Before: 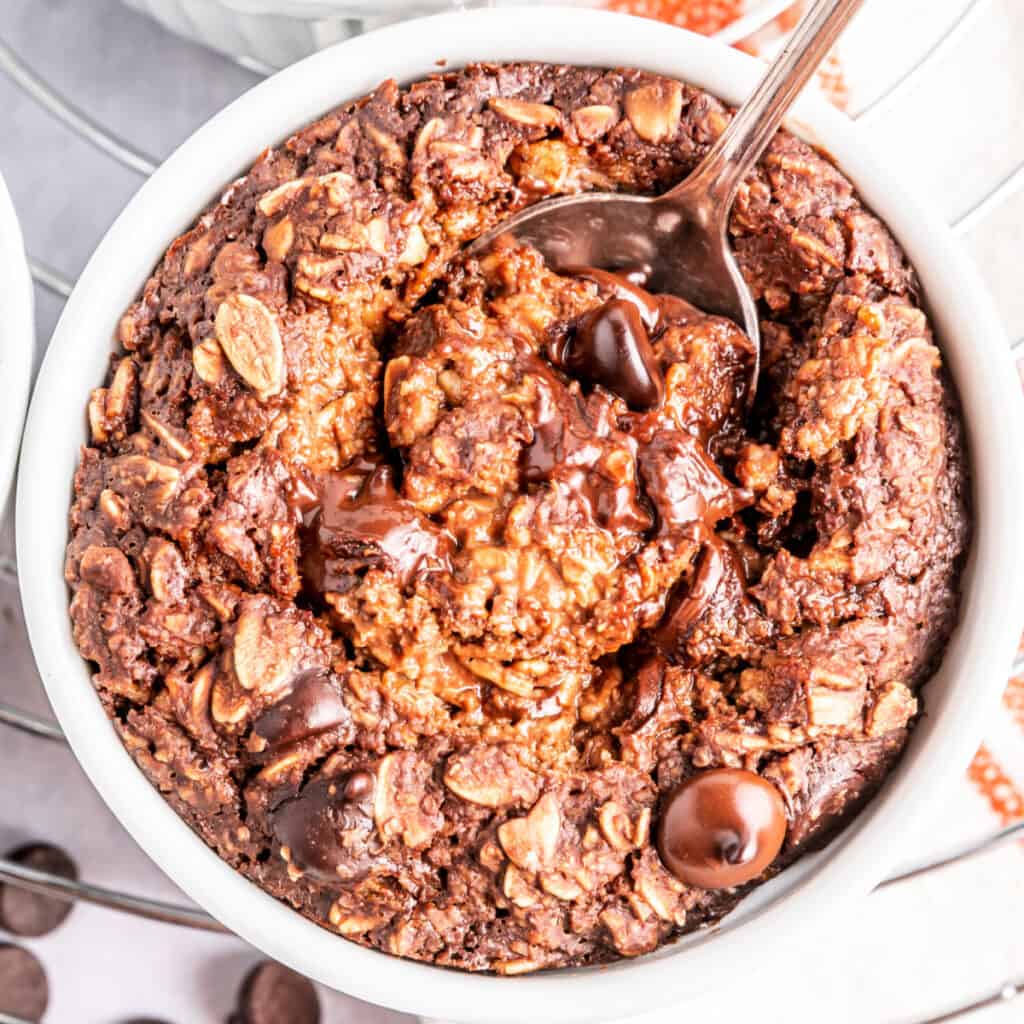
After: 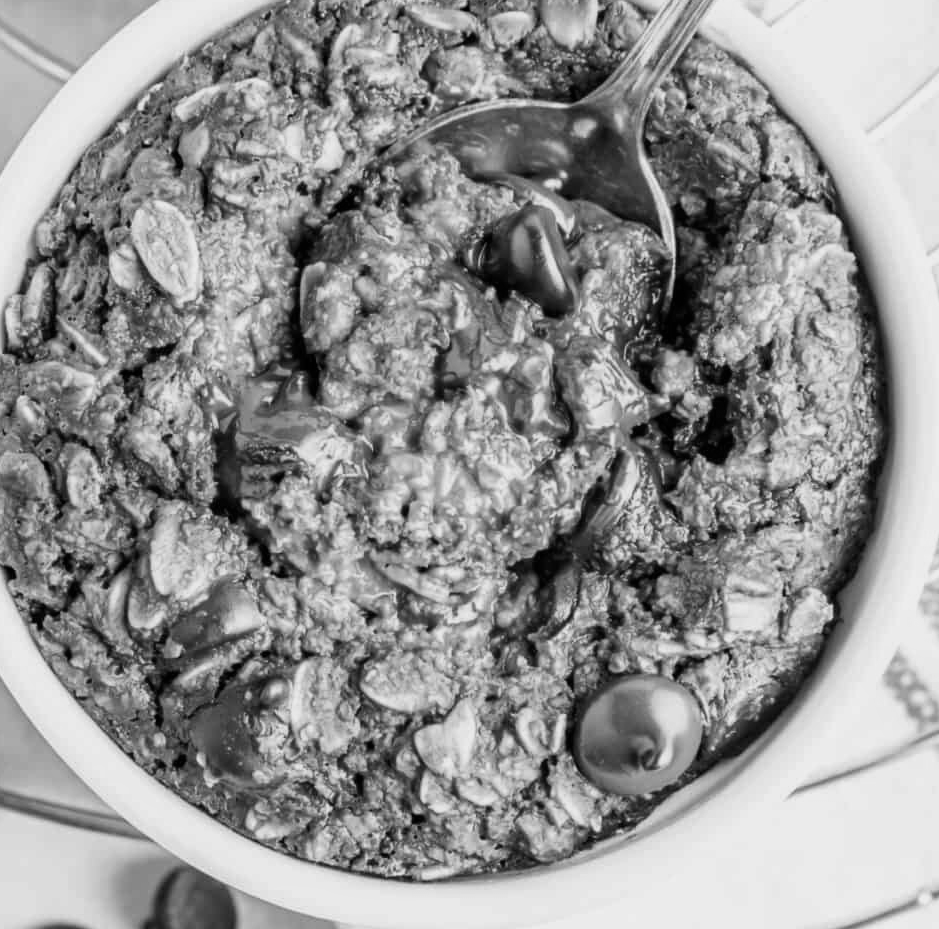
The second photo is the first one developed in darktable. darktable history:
crop and rotate: left 8.262%, top 9.226%
monochrome: a -92.57, b 58.91
